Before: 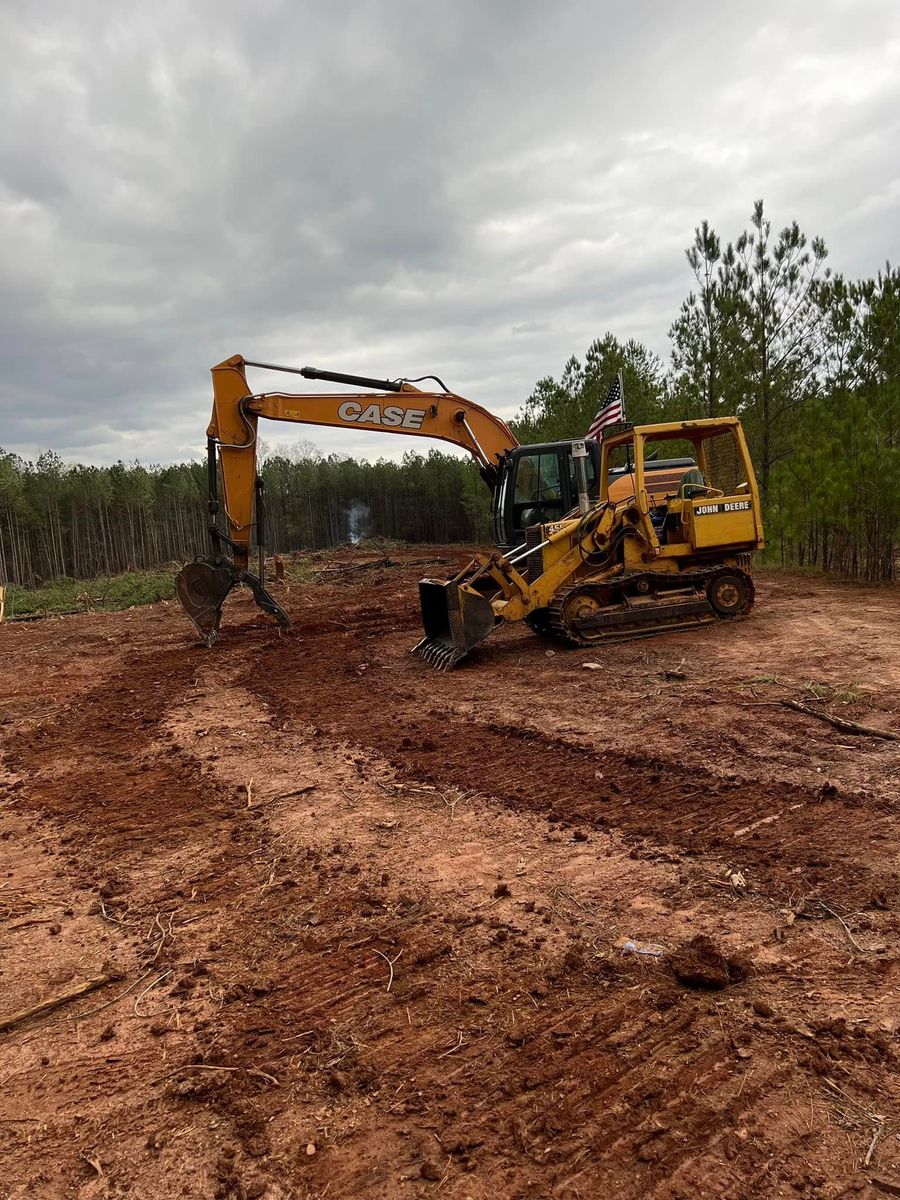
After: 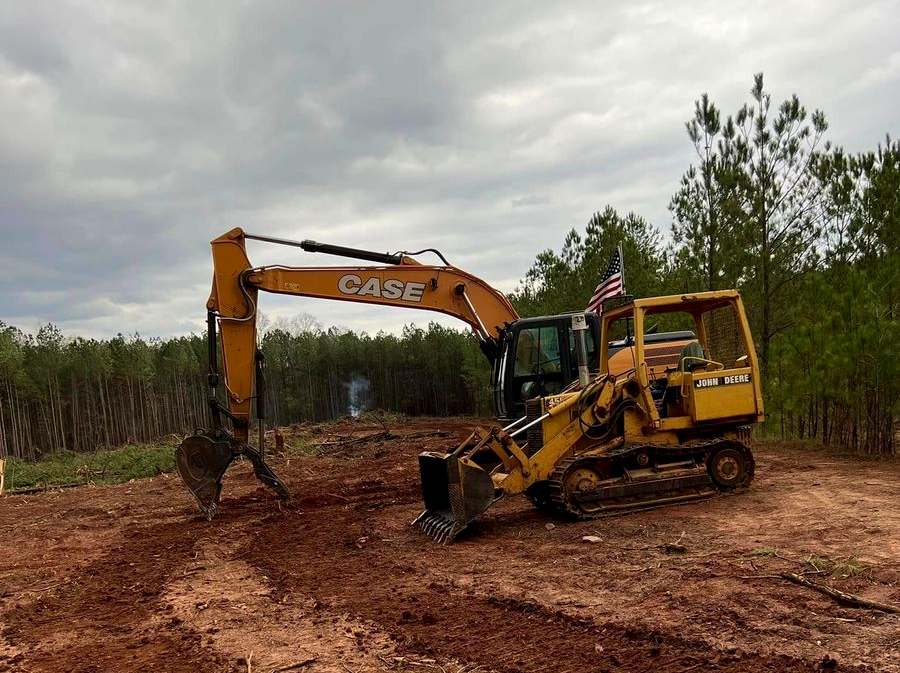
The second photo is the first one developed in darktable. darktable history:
color balance: mode lift, gamma, gain (sRGB), lift [0.97, 1, 1, 1], gamma [1.03, 1, 1, 1]
velvia: on, module defaults
crop and rotate: top 10.605%, bottom 33.274%
